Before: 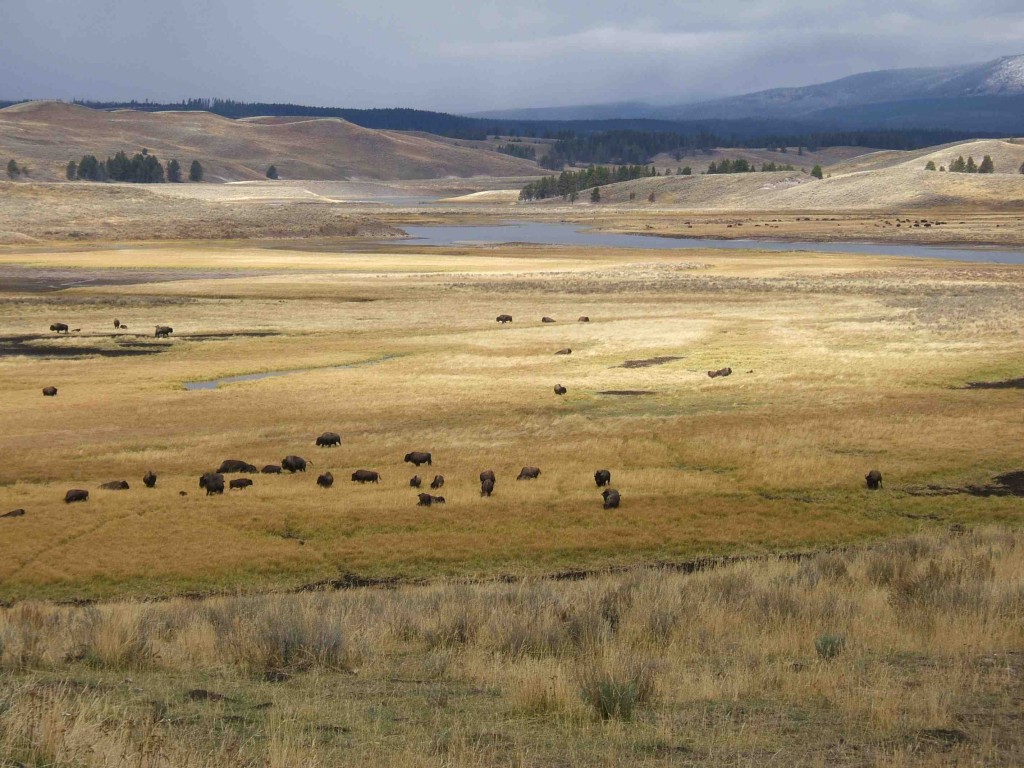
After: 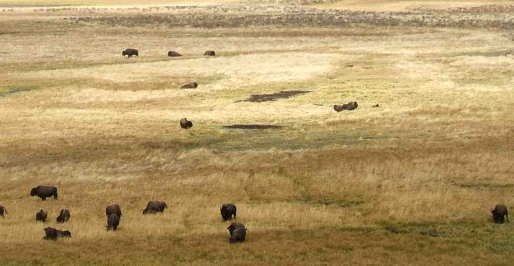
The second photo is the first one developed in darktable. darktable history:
crop: left 36.607%, top 34.735%, right 13.146%, bottom 30.611%
local contrast: mode bilateral grid, contrast 20, coarseness 50, detail 150%, midtone range 0.2
